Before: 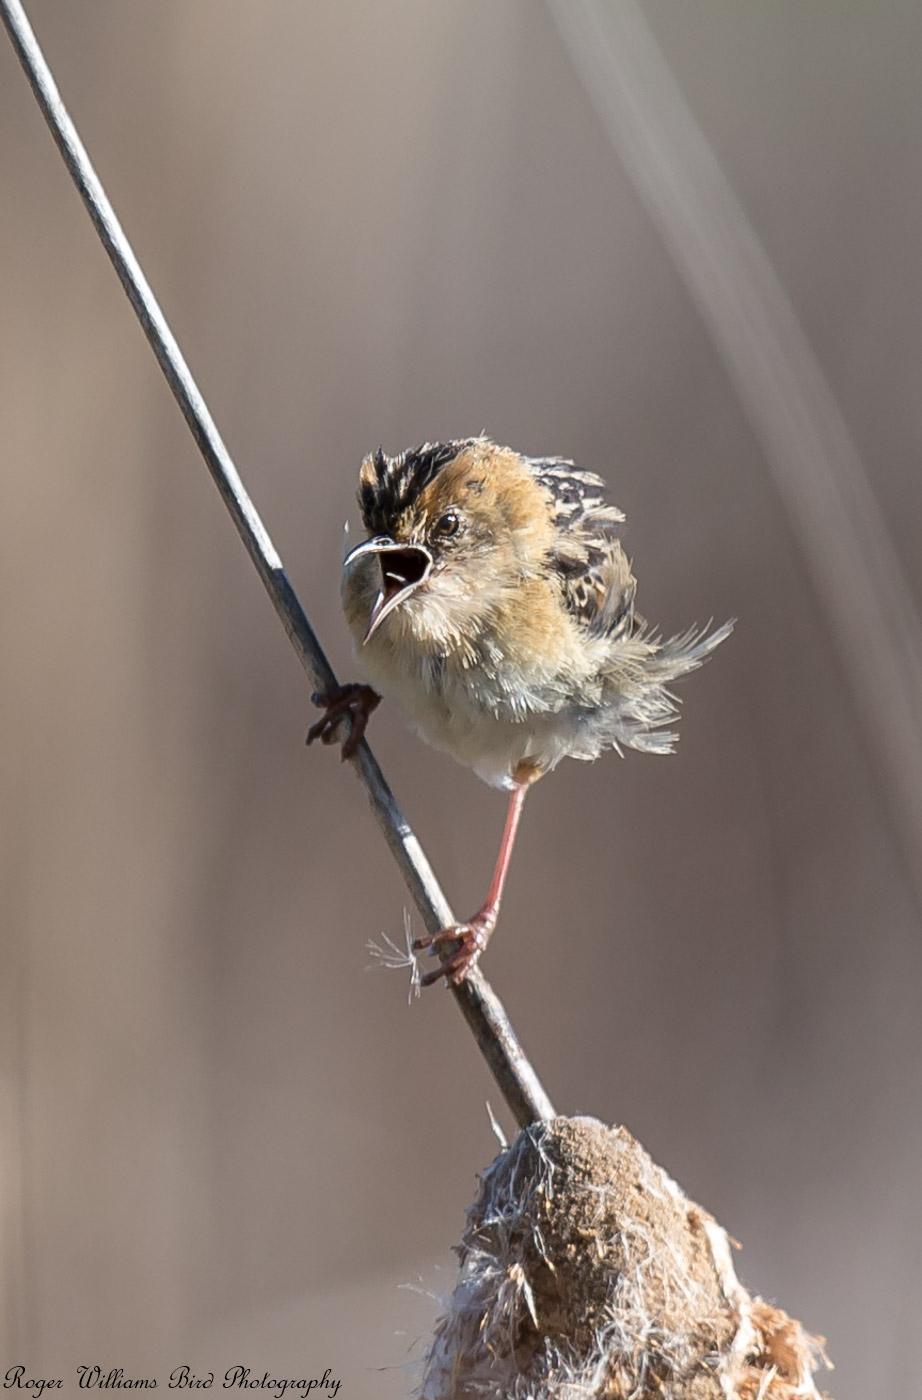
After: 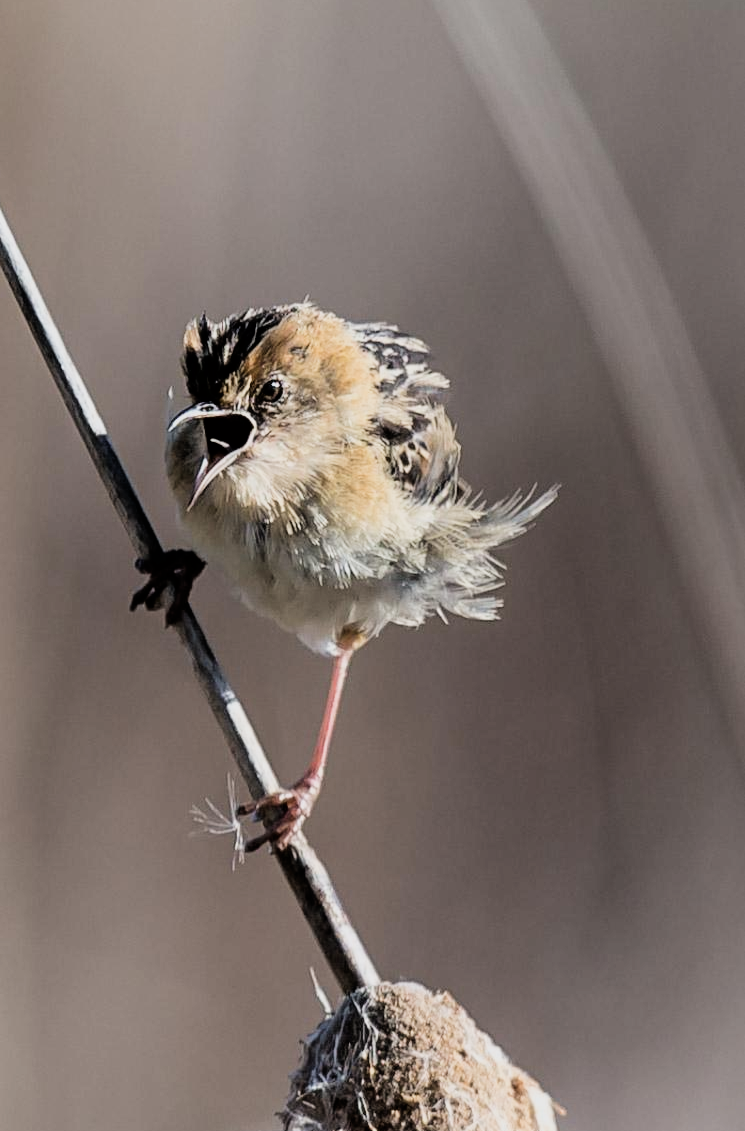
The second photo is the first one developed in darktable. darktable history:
crop: left 19.159%, top 9.58%, bottom 9.58%
filmic rgb: black relative exposure -5 EV, hardness 2.88, contrast 1.4, highlights saturation mix -30%
